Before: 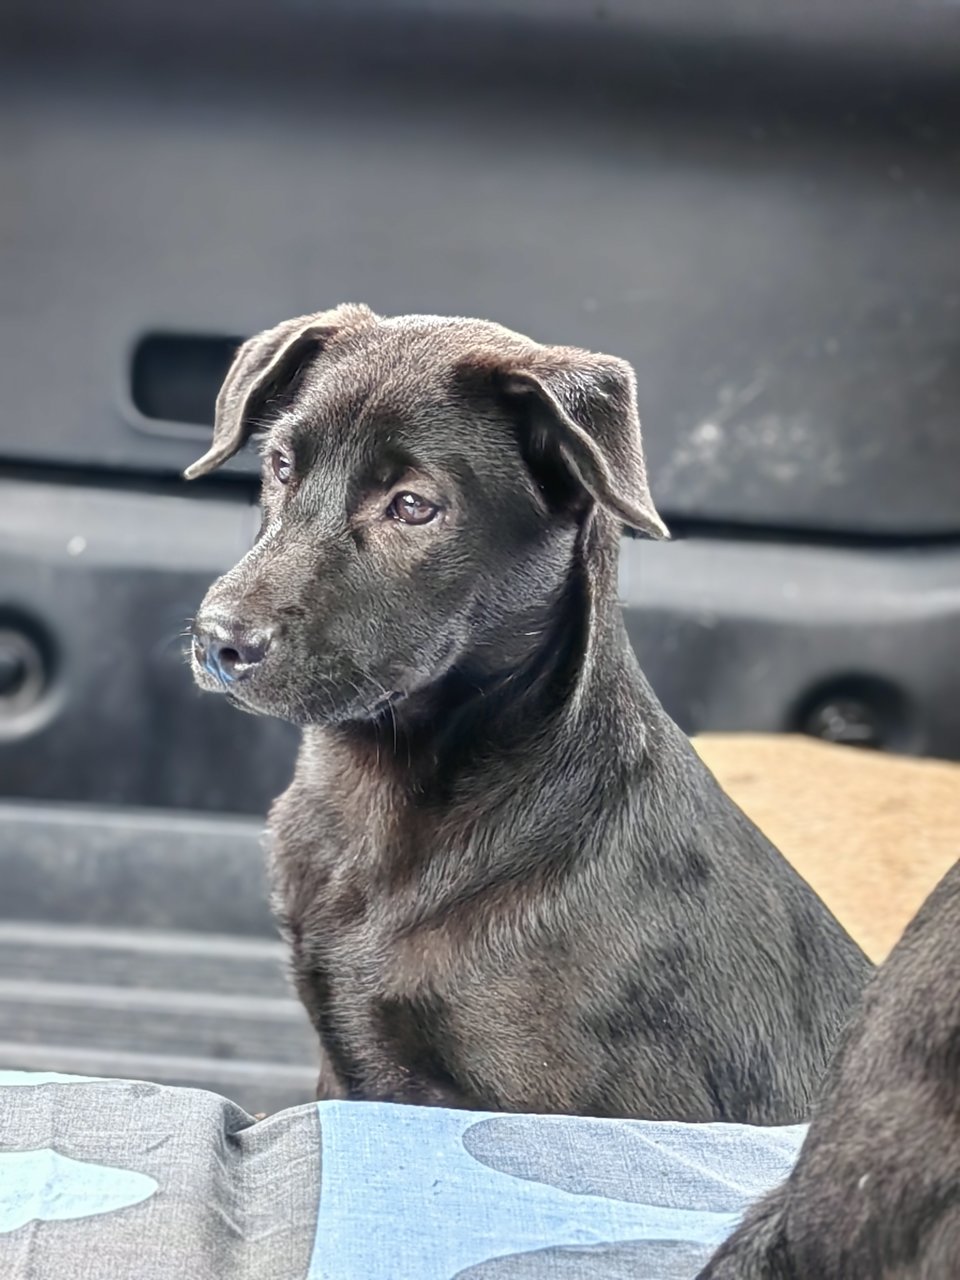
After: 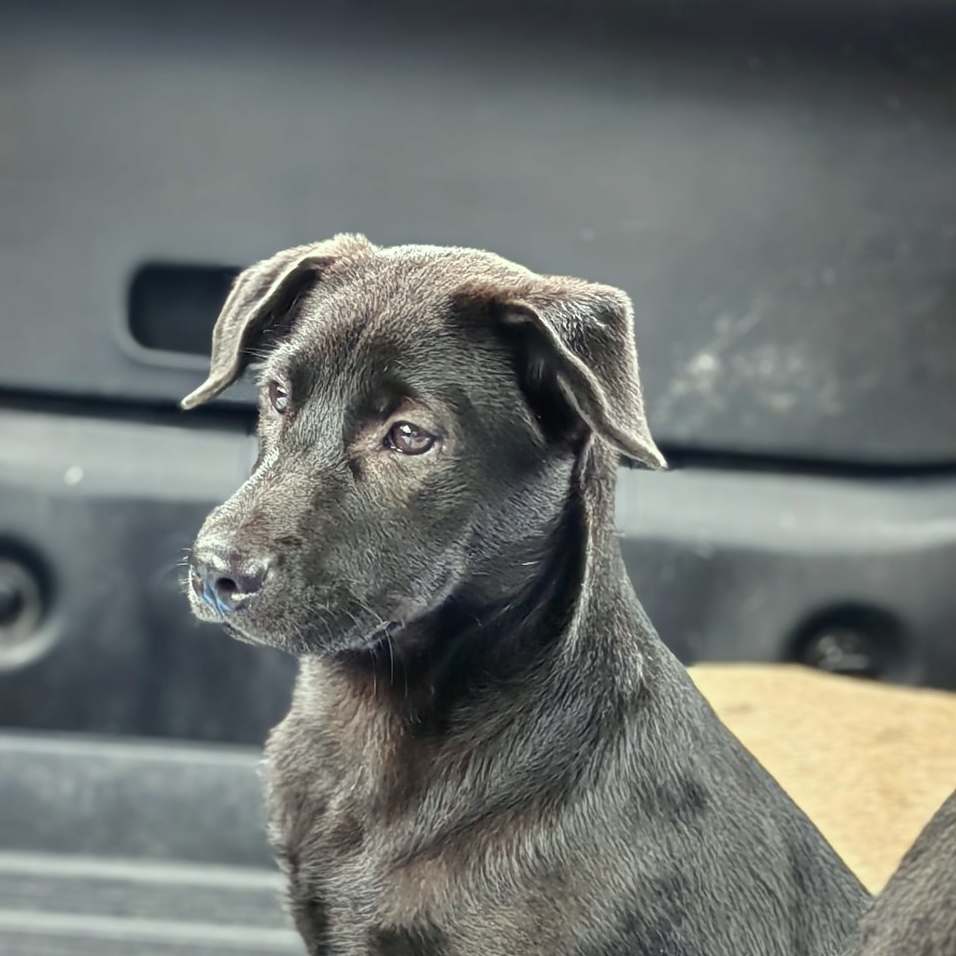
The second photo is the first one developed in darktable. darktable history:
color correction: highlights a* -4.73, highlights b* 5.06, saturation 0.97
crop: left 0.387%, top 5.469%, bottom 19.809%
